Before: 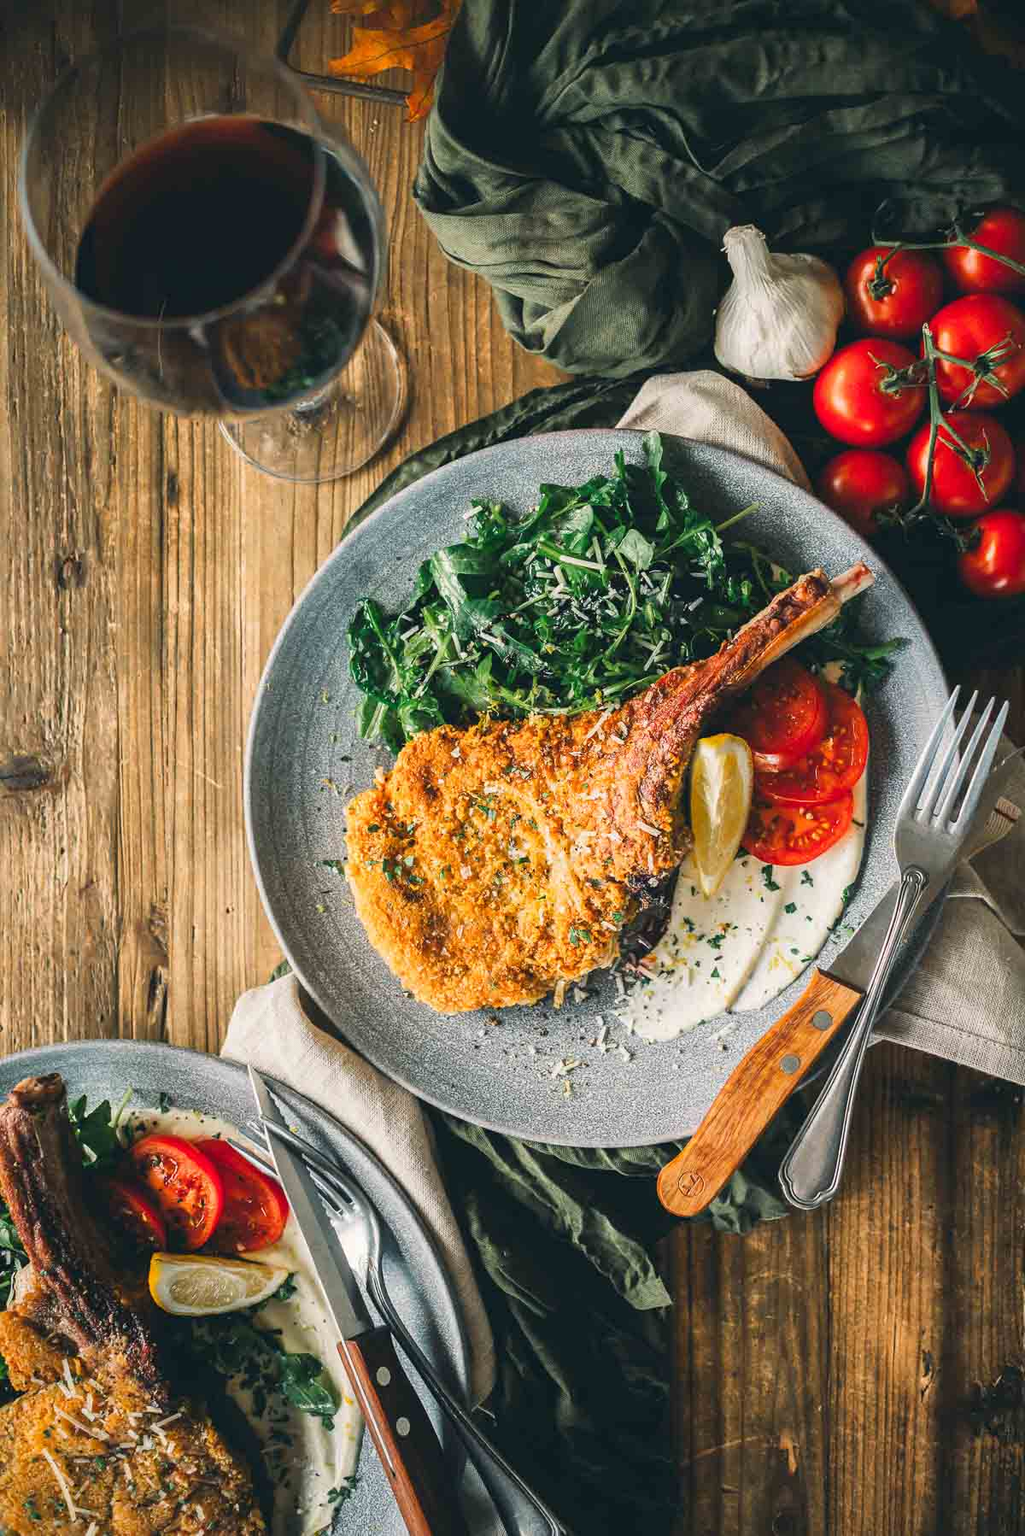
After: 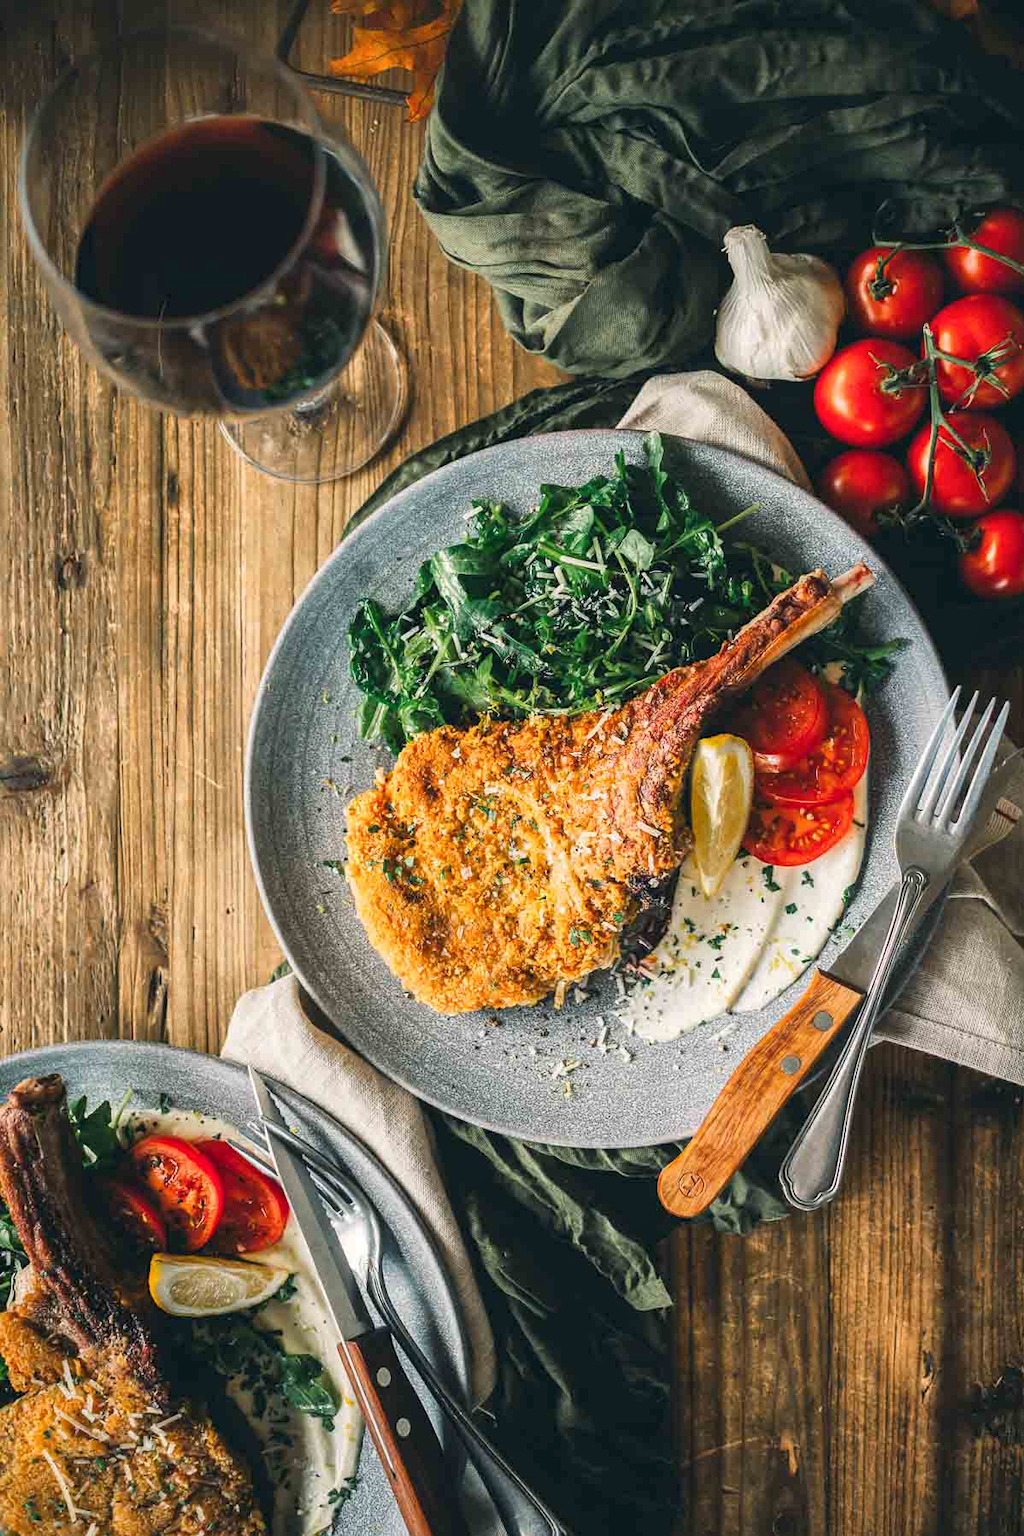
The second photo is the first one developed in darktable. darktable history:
local contrast: highlights 101%, shadows 101%, detail 120%, midtone range 0.2
